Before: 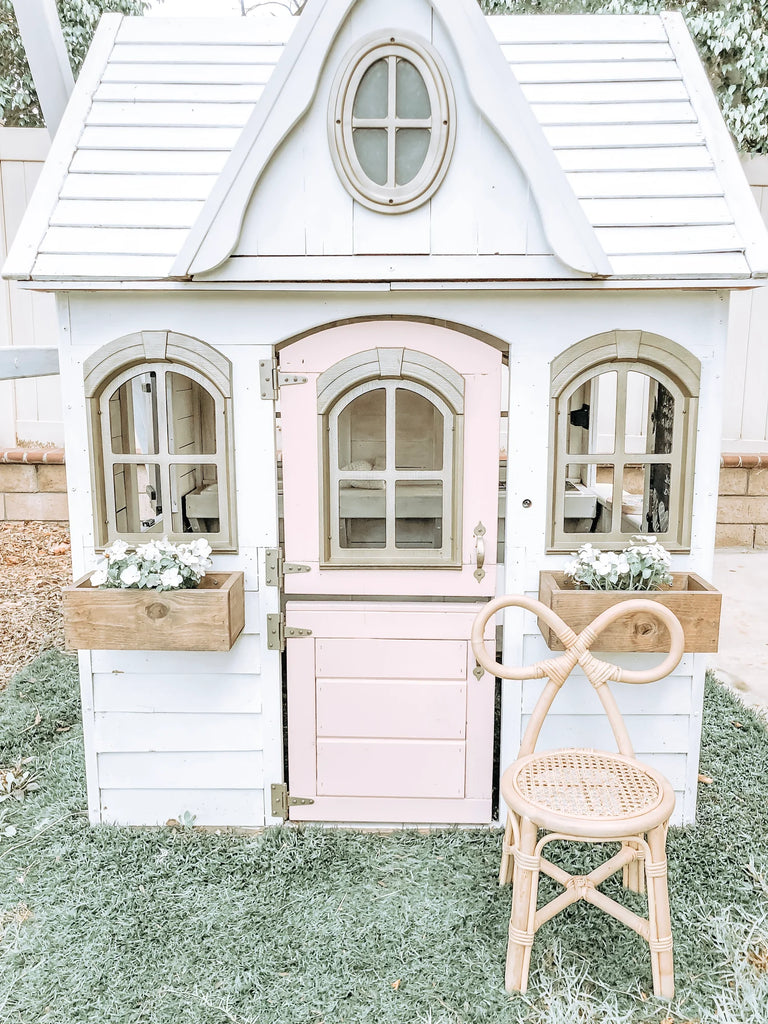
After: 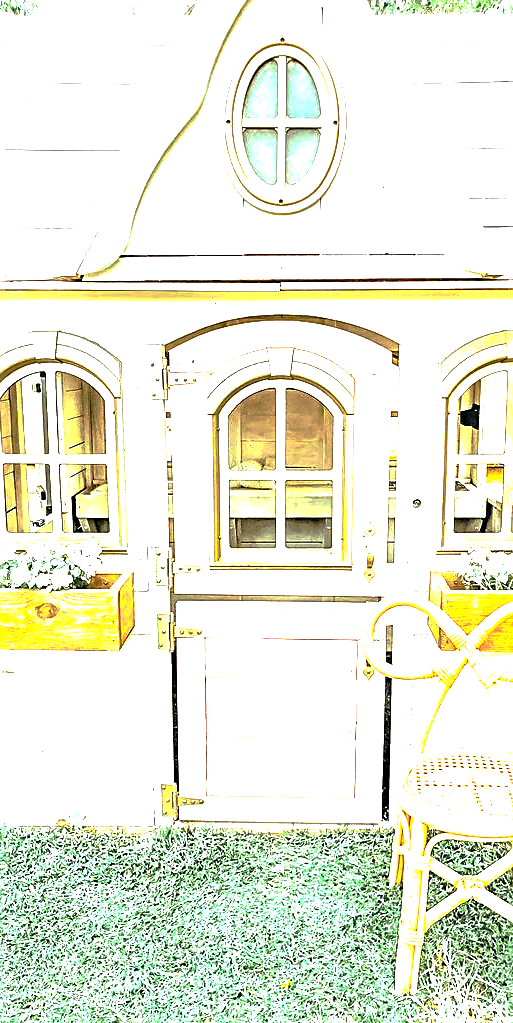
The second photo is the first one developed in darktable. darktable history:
color correction: highlights b* 2.92
sharpen: amount 0.59
exposure: exposure 1.225 EV, compensate exposure bias true, compensate highlight preservation false
color balance rgb: shadows lift › hue 87.68°, linear chroma grading › global chroma 15.063%, perceptual saturation grading › global saturation 19.633%, perceptual brilliance grading › global brilliance 10.482%, perceptual brilliance grading › shadows 15.482%
base curve: curves: ch0 [(0, 0) (0.841, 0.609) (1, 1)], preserve colors none
crop and rotate: left 14.417%, right 18.695%
contrast brightness saturation: contrast 0.151, brightness -0.009, saturation 0.1
haze removal: compatibility mode true, adaptive false
